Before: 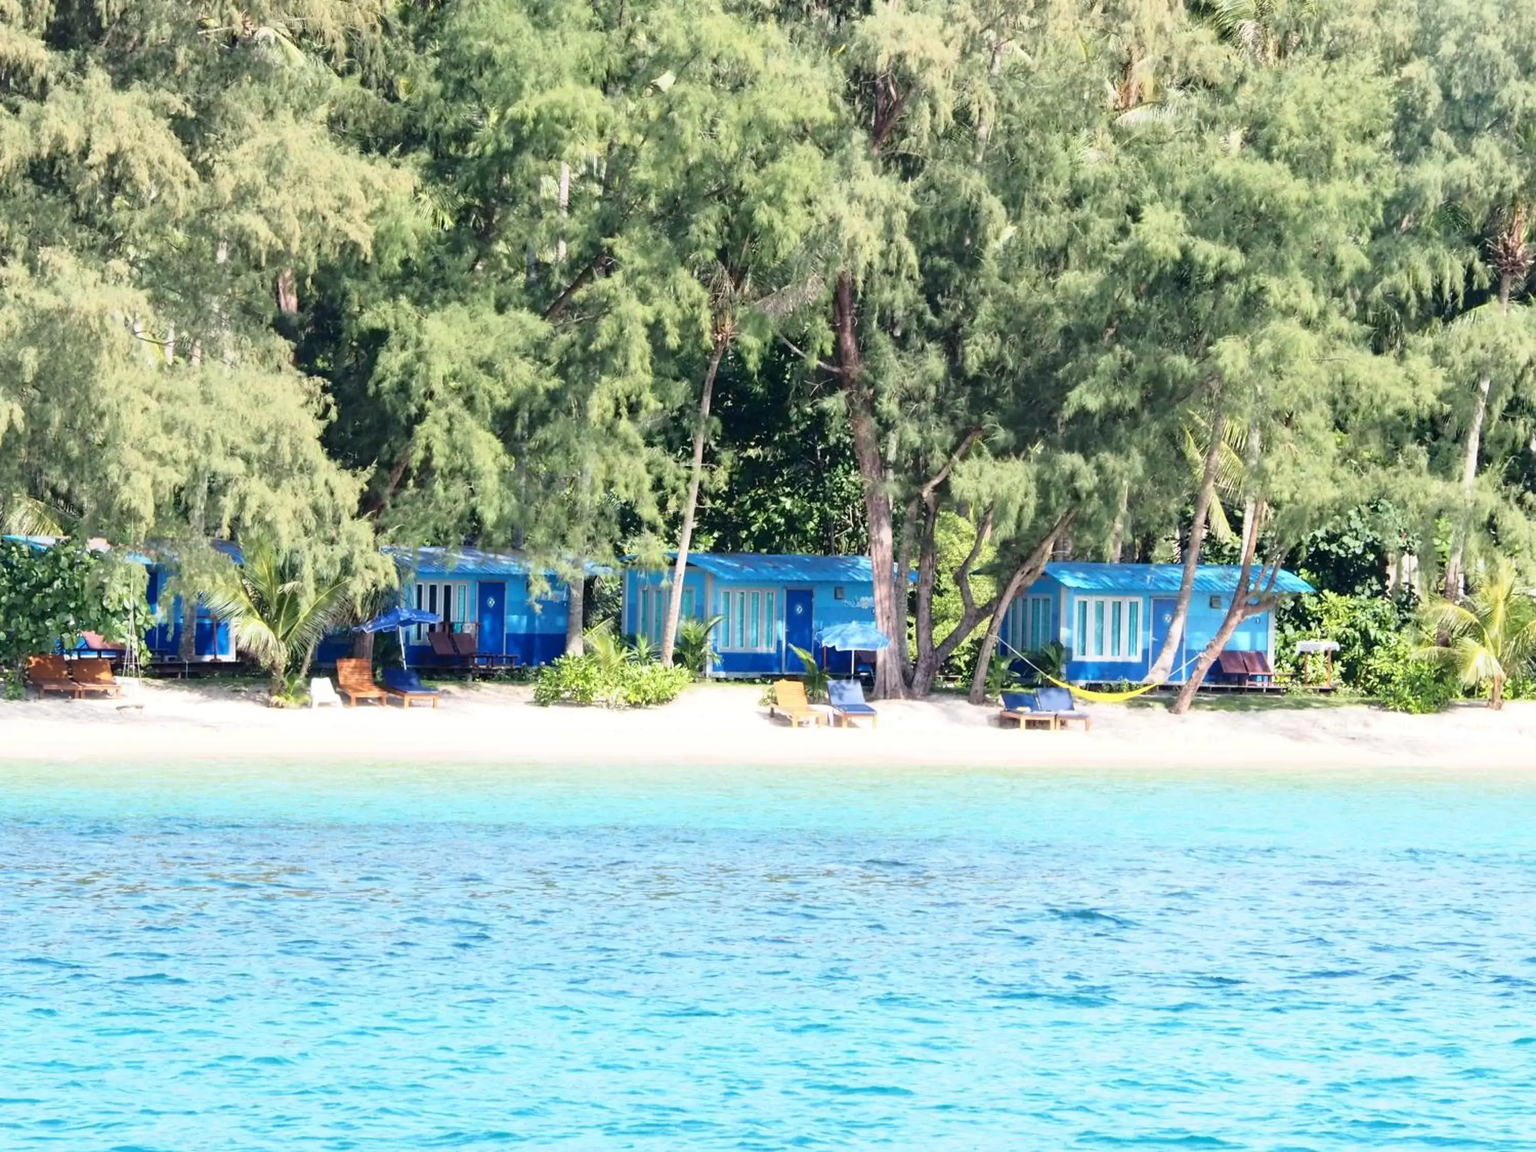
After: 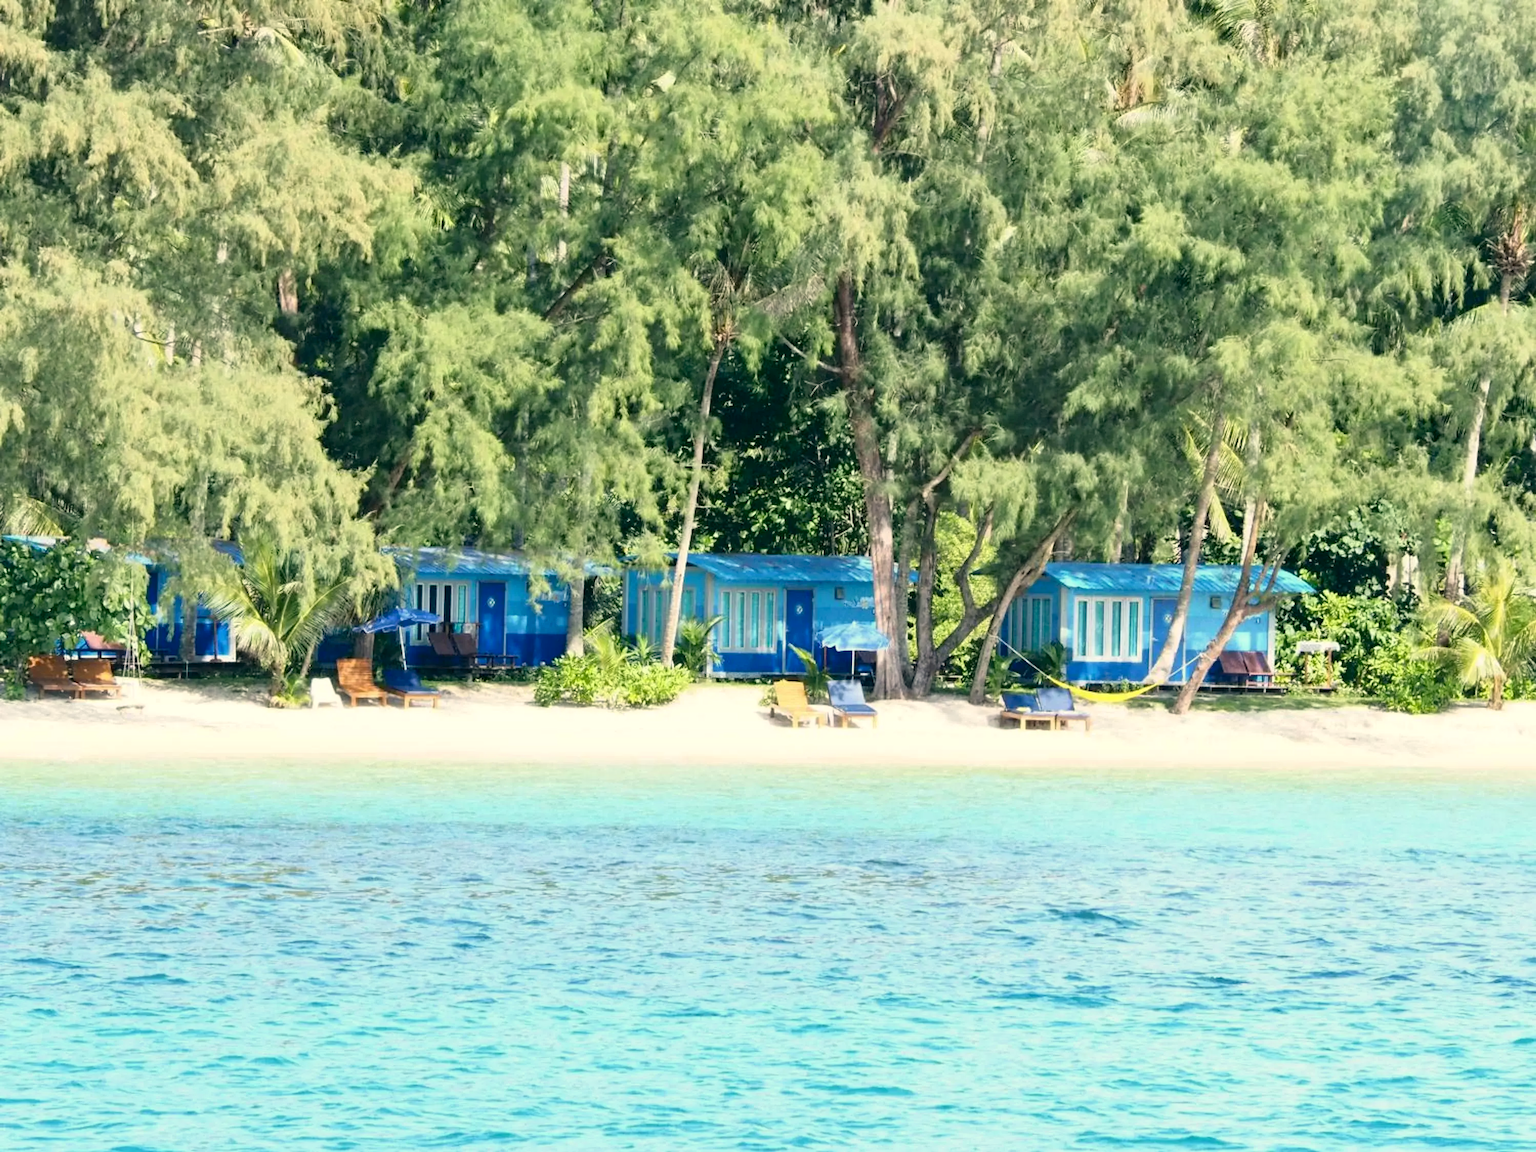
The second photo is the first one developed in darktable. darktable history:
color correction: highlights a* -0.334, highlights b* 9.49, shadows a* -9.17, shadows b* 1.23
